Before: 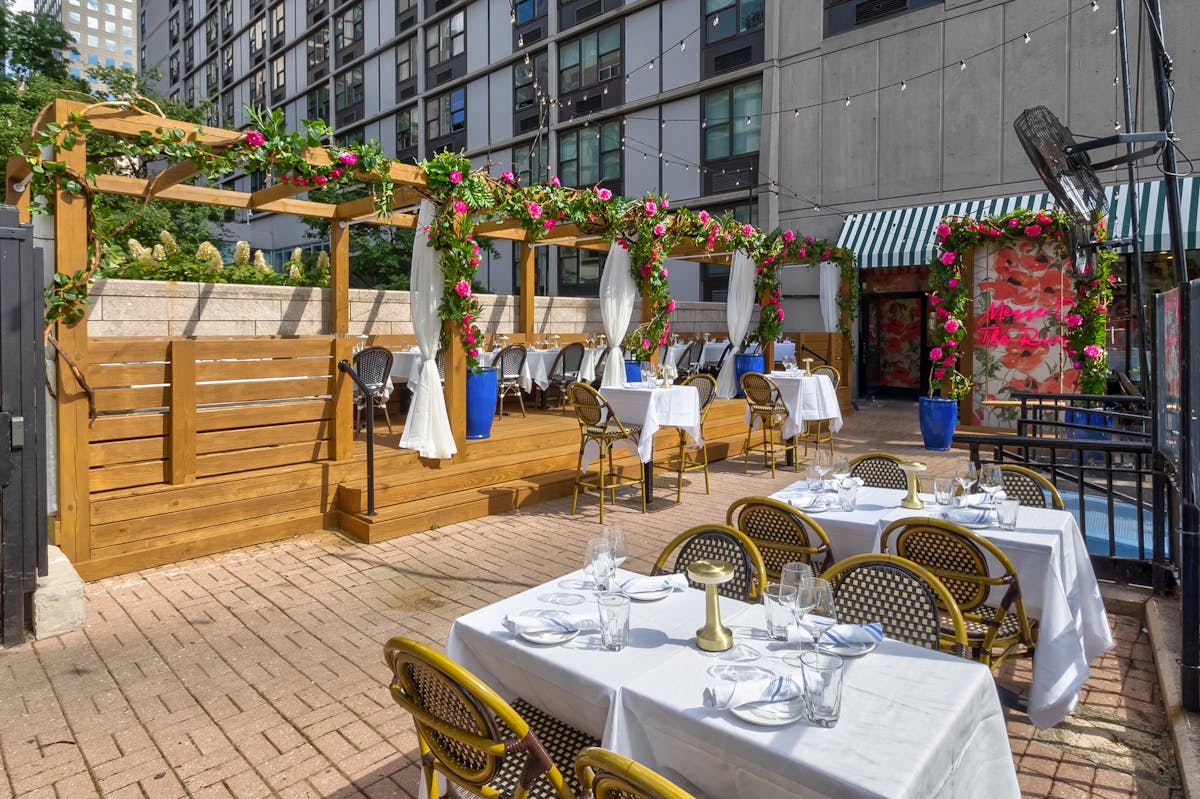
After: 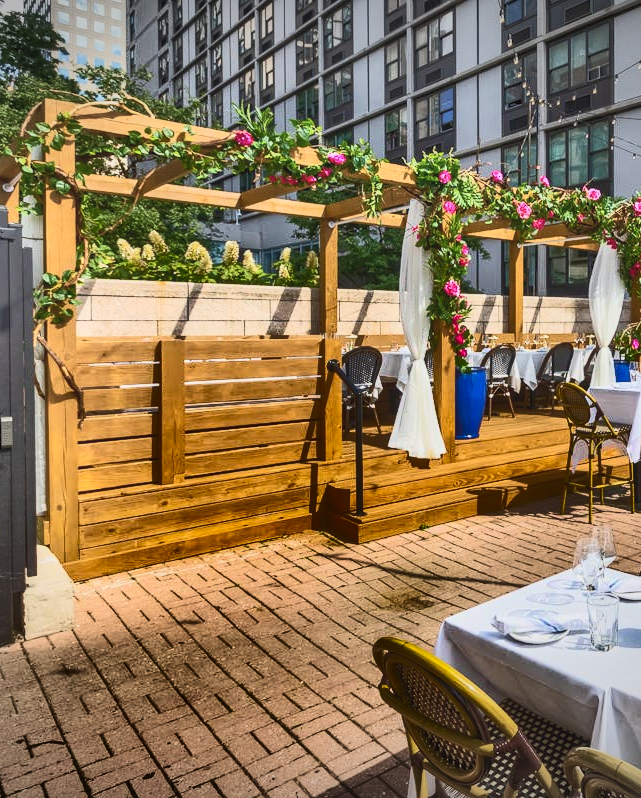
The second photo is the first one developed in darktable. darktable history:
crop: left 0.932%, right 45.583%, bottom 0.086%
tone equalizer: -8 EV -0.001 EV, -7 EV 0.001 EV, -6 EV -0.001 EV, -5 EV -0.01 EV, -4 EV -0.067 EV, -3 EV -0.227 EV, -2 EV -0.245 EV, -1 EV 0.102 EV, +0 EV 0.301 EV
shadows and highlights: radius 123.49, shadows 98.56, white point adjustment -2.93, highlights -99.2, soften with gaussian
vignetting: fall-off start 97.63%, fall-off radius 99.62%, width/height ratio 1.372, dithering 16-bit output
contrast brightness saturation: contrast 0.385, brightness 0.526
local contrast: detail 110%
velvia: on, module defaults
